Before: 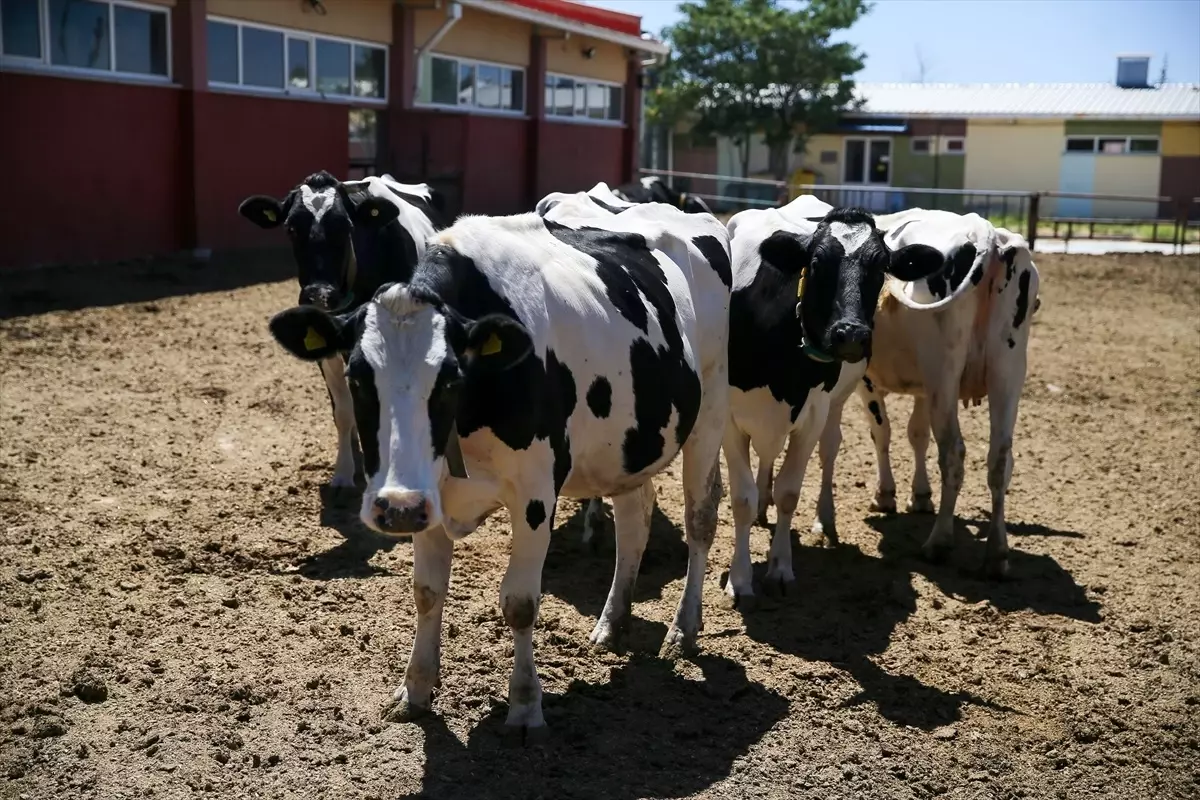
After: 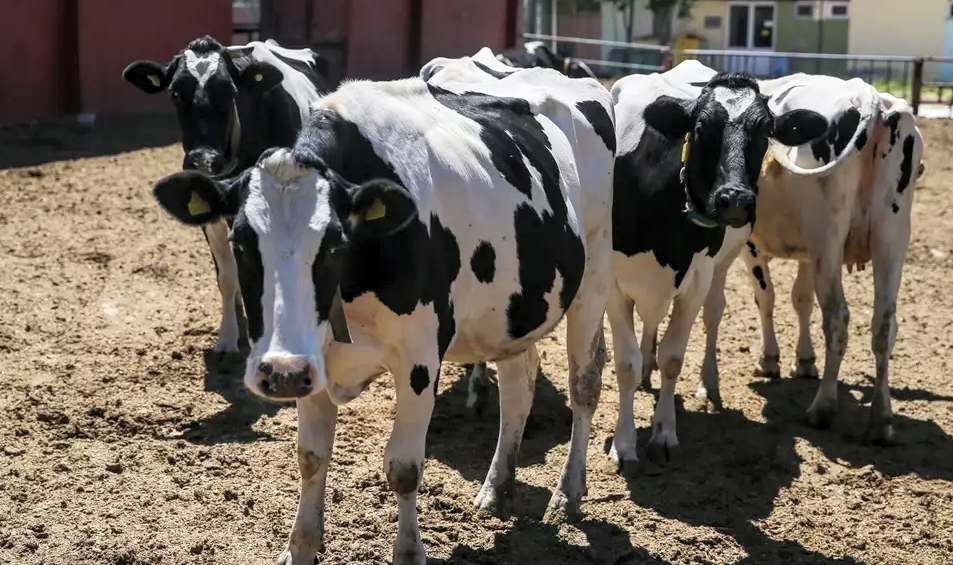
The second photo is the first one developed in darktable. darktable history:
contrast brightness saturation: brightness 0.15
local contrast: detail 130%
crop: left 9.712%, top 16.928%, right 10.845%, bottom 12.332%
